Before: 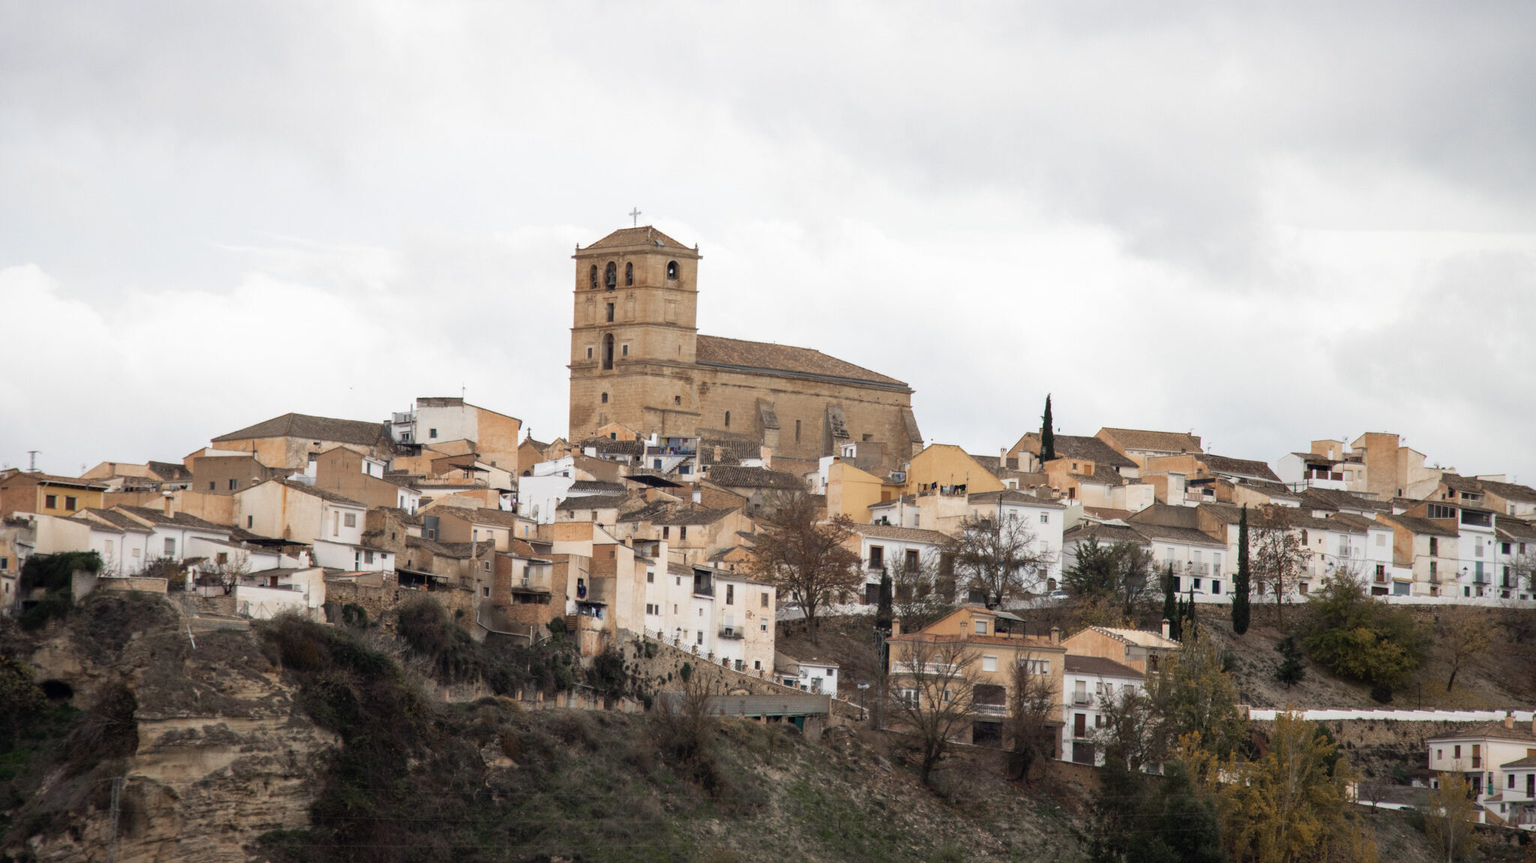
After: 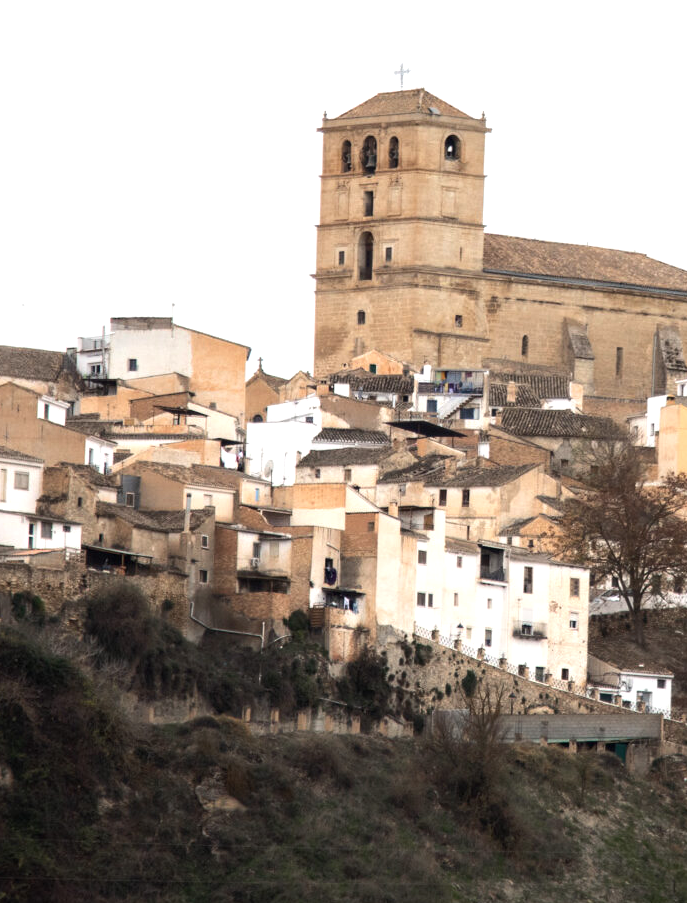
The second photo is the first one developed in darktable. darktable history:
crop and rotate: left 21.77%, top 18.528%, right 44.676%, bottom 2.997%
tone equalizer: -8 EV 0.001 EV, -7 EV -0.002 EV, -6 EV 0.002 EV, -5 EV -0.03 EV, -4 EV -0.116 EV, -3 EV -0.169 EV, -2 EV 0.24 EV, -1 EV 0.702 EV, +0 EV 0.493 EV
